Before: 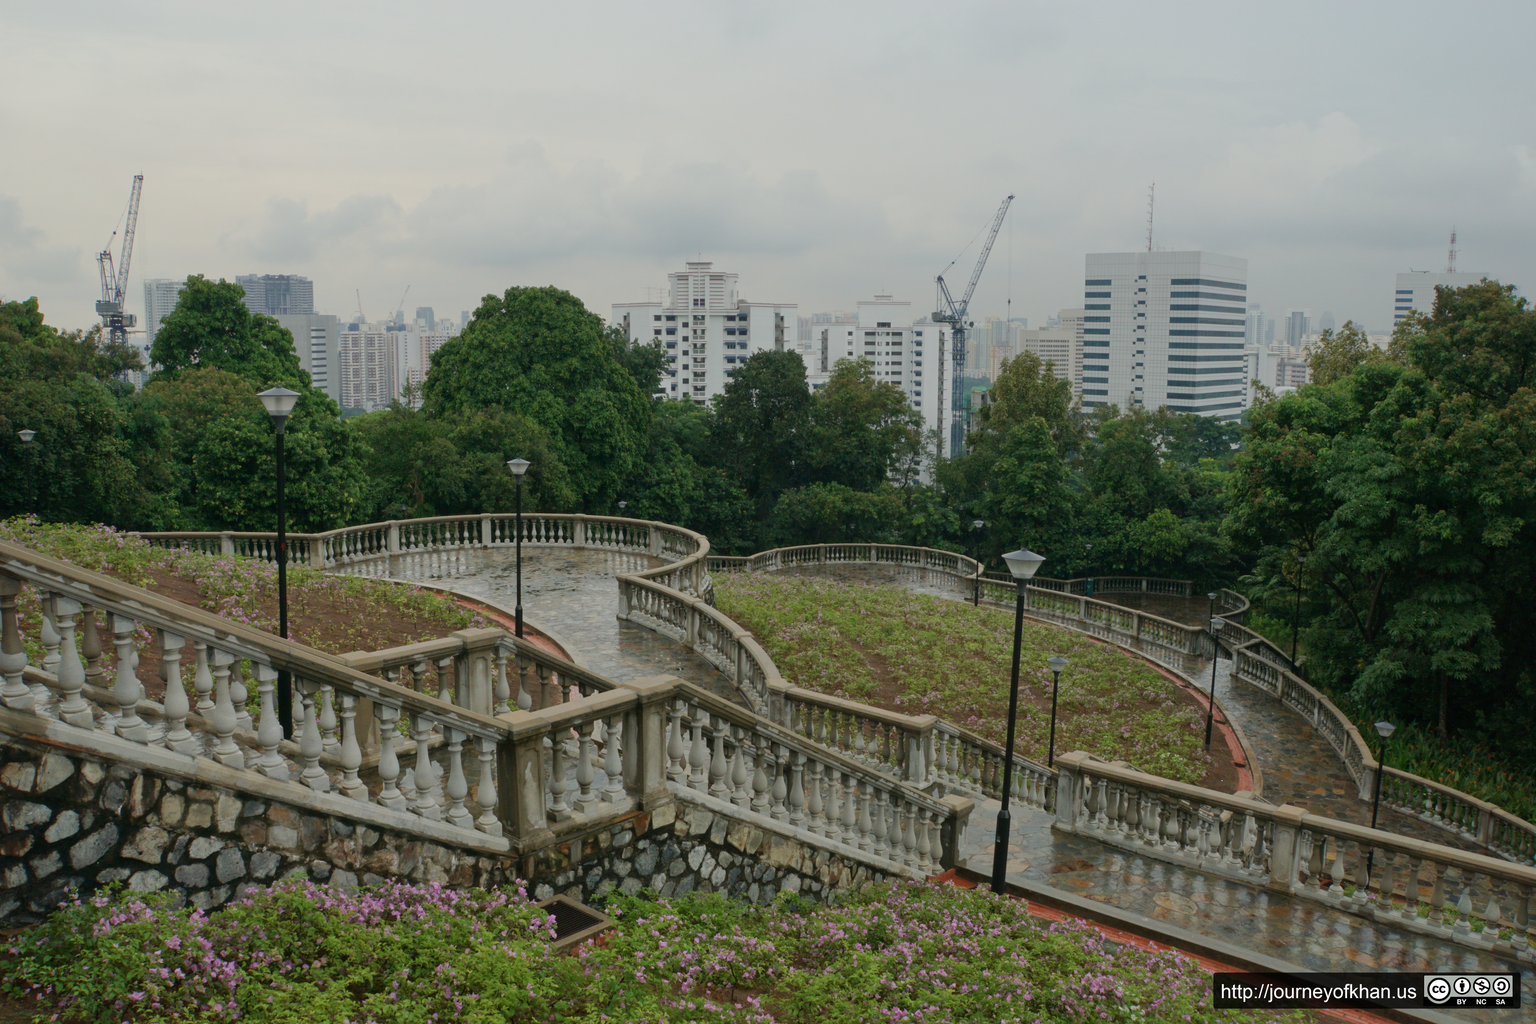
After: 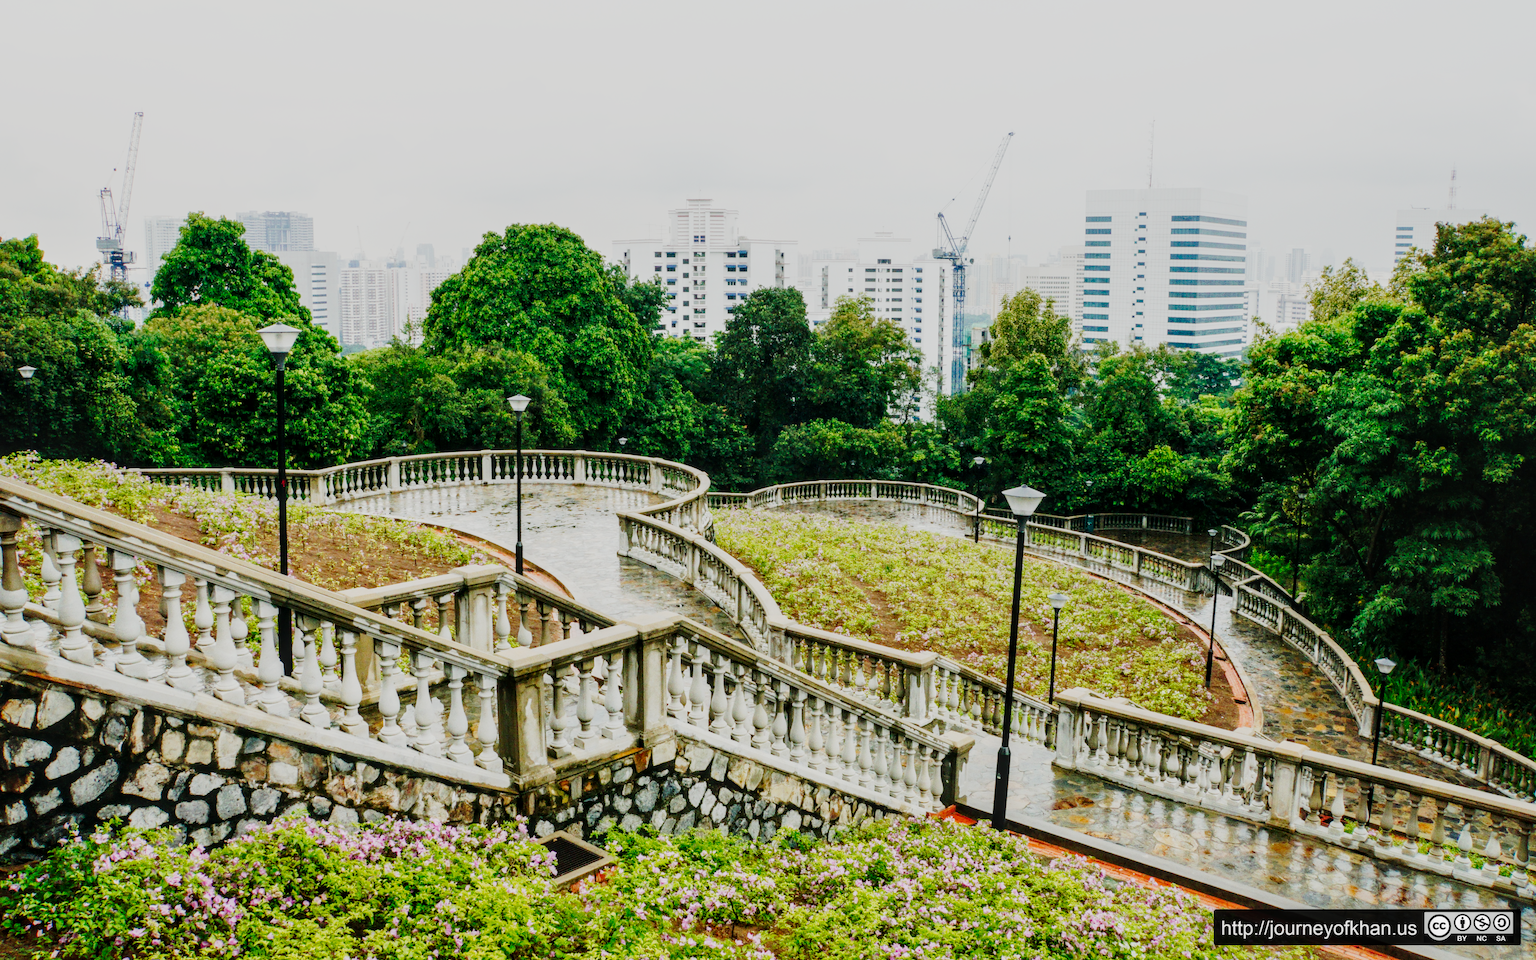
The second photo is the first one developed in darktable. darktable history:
crop and rotate: top 6.25%
local contrast: detail 130%
tone curve: curves: ch0 [(0, 0) (0.003, 0.001) (0.011, 0.005) (0.025, 0.009) (0.044, 0.014) (0.069, 0.019) (0.1, 0.028) (0.136, 0.039) (0.177, 0.073) (0.224, 0.134) (0.277, 0.218) (0.335, 0.343) (0.399, 0.488) (0.468, 0.608) (0.543, 0.699) (0.623, 0.773) (0.709, 0.819) (0.801, 0.852) (0.898, 0.874) (1, 1)], preserve colors none
base curve: curves: ch0 [(0, 0) (0.158, 0.273) (0.879, 0.895) (1, 1)], preserve colors none
